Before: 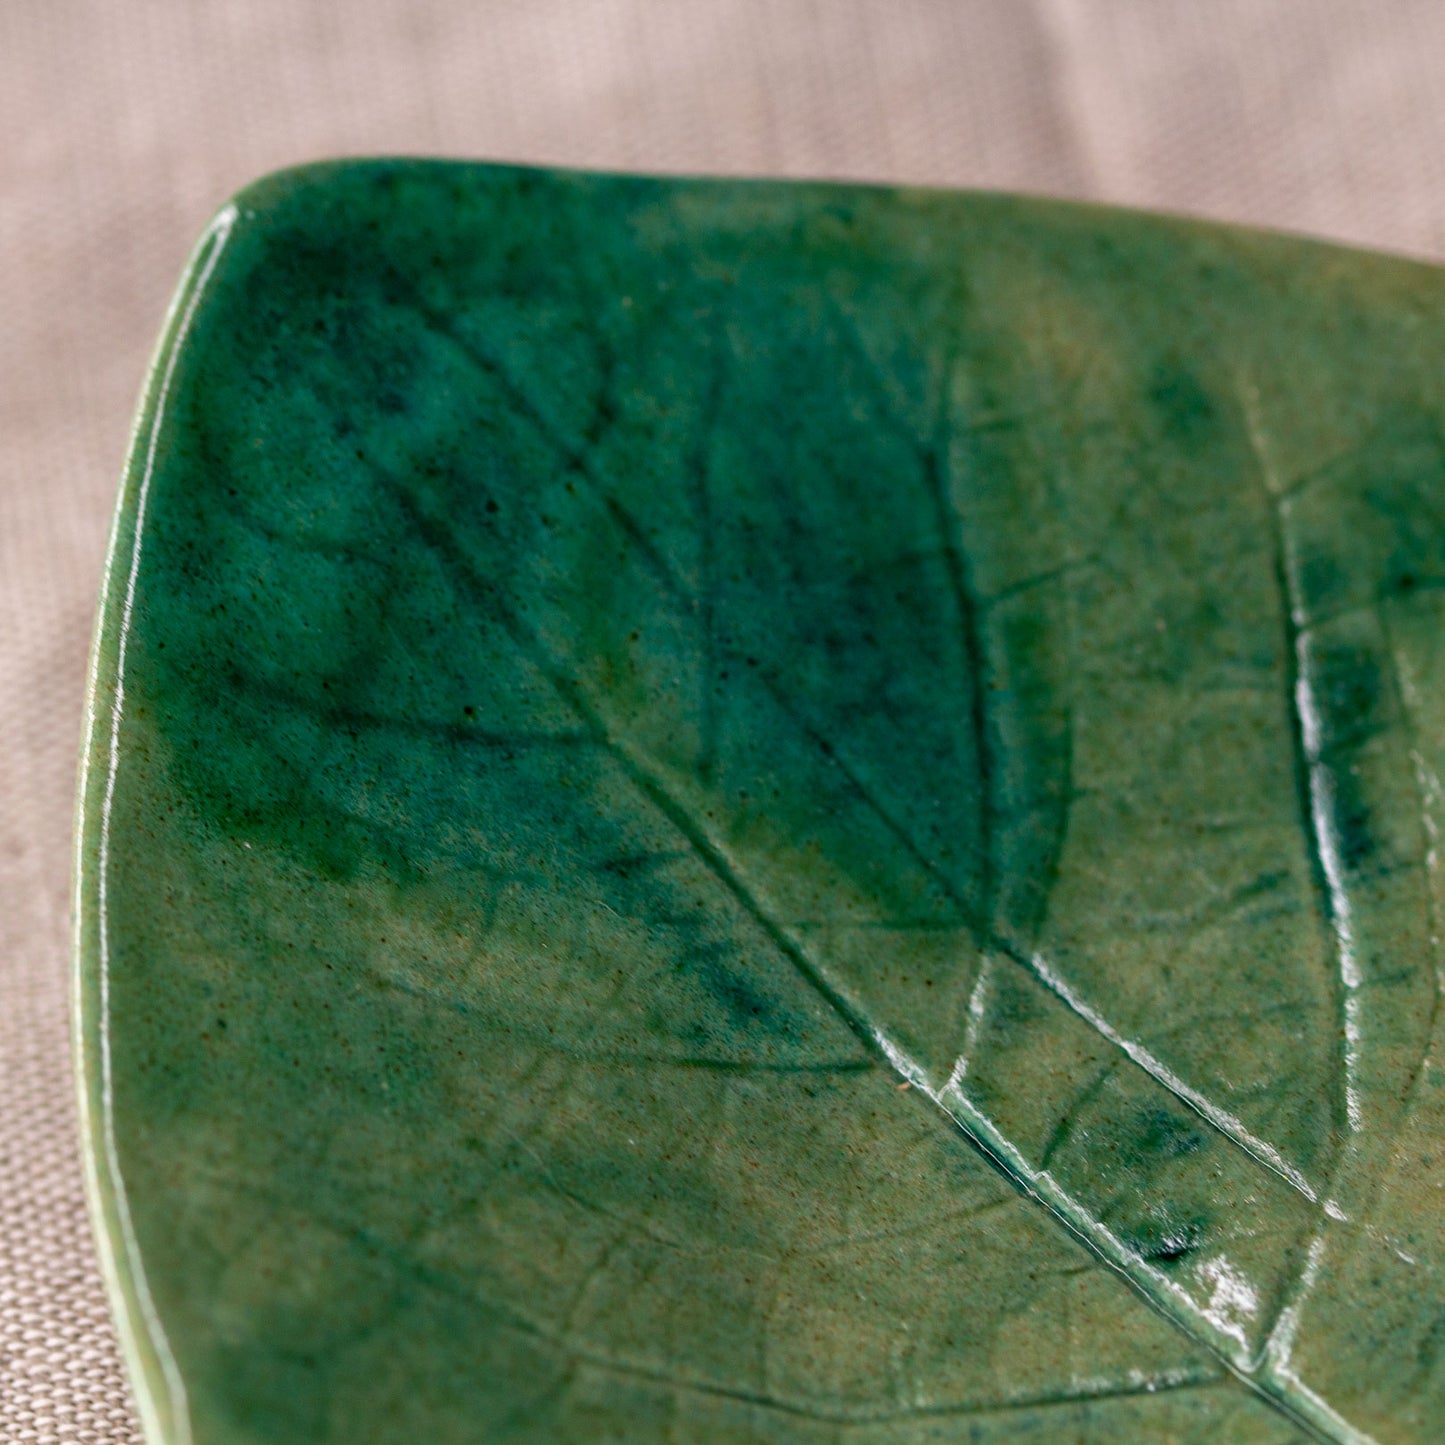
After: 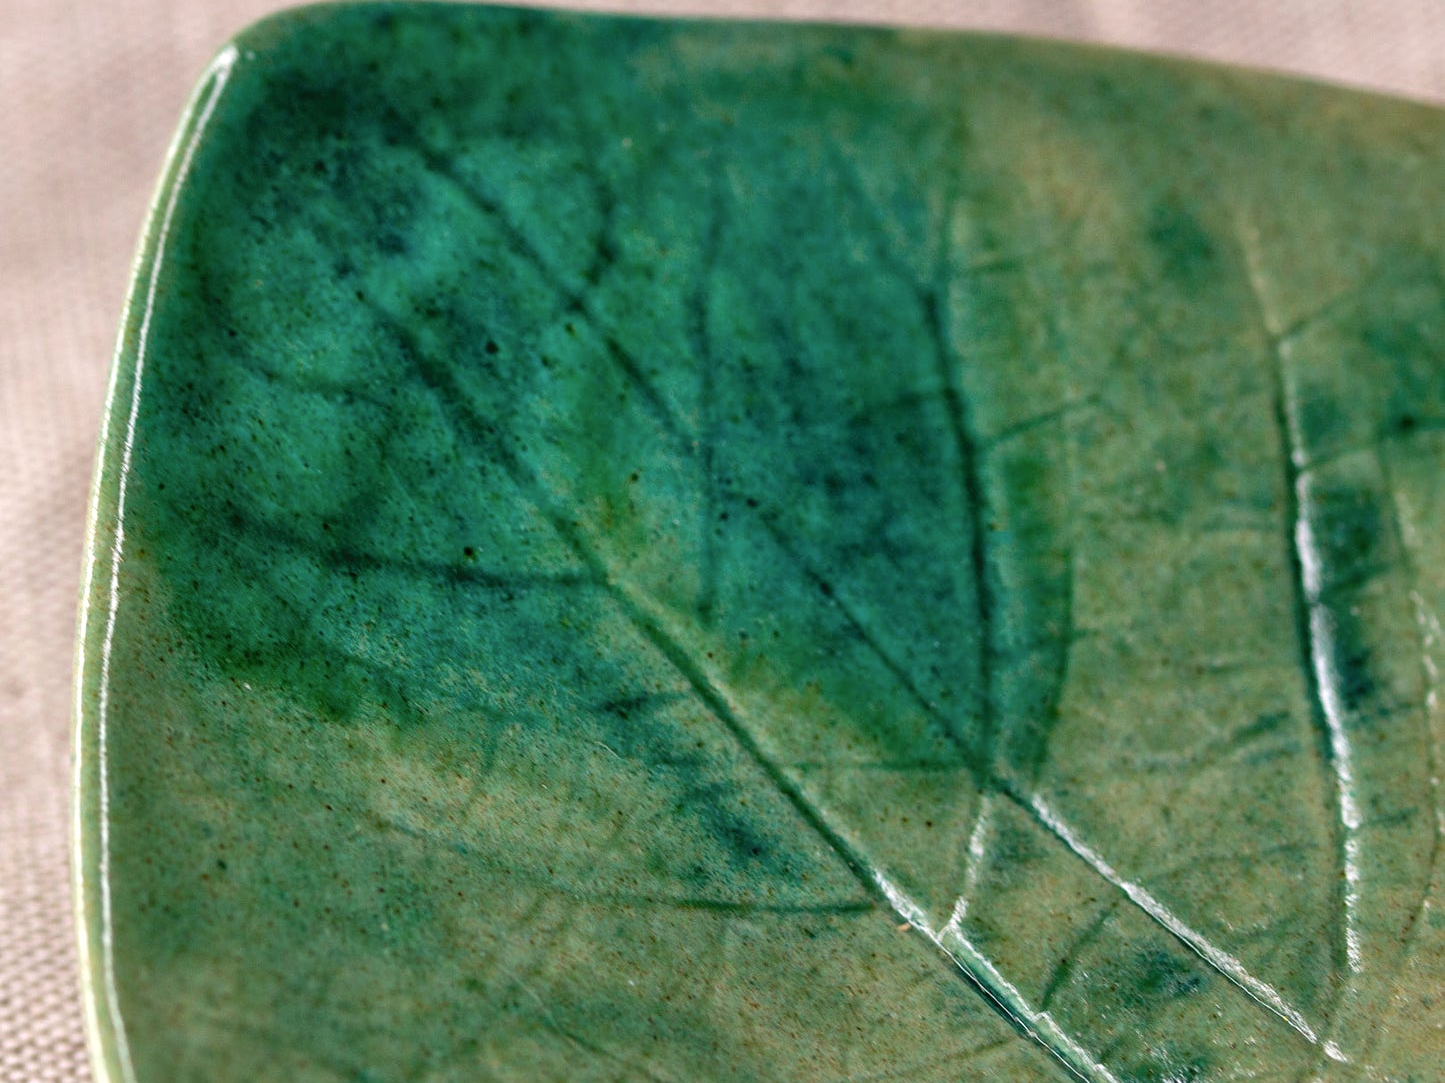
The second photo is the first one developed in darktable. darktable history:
shadows and highlights: radius 110.86, shadows 51.09, white point adjustment 9.16, highlights -4.17, highlights color adjustment 32.2%, soften with gaussian
crop: top 11.038%, bottom 13.962%
